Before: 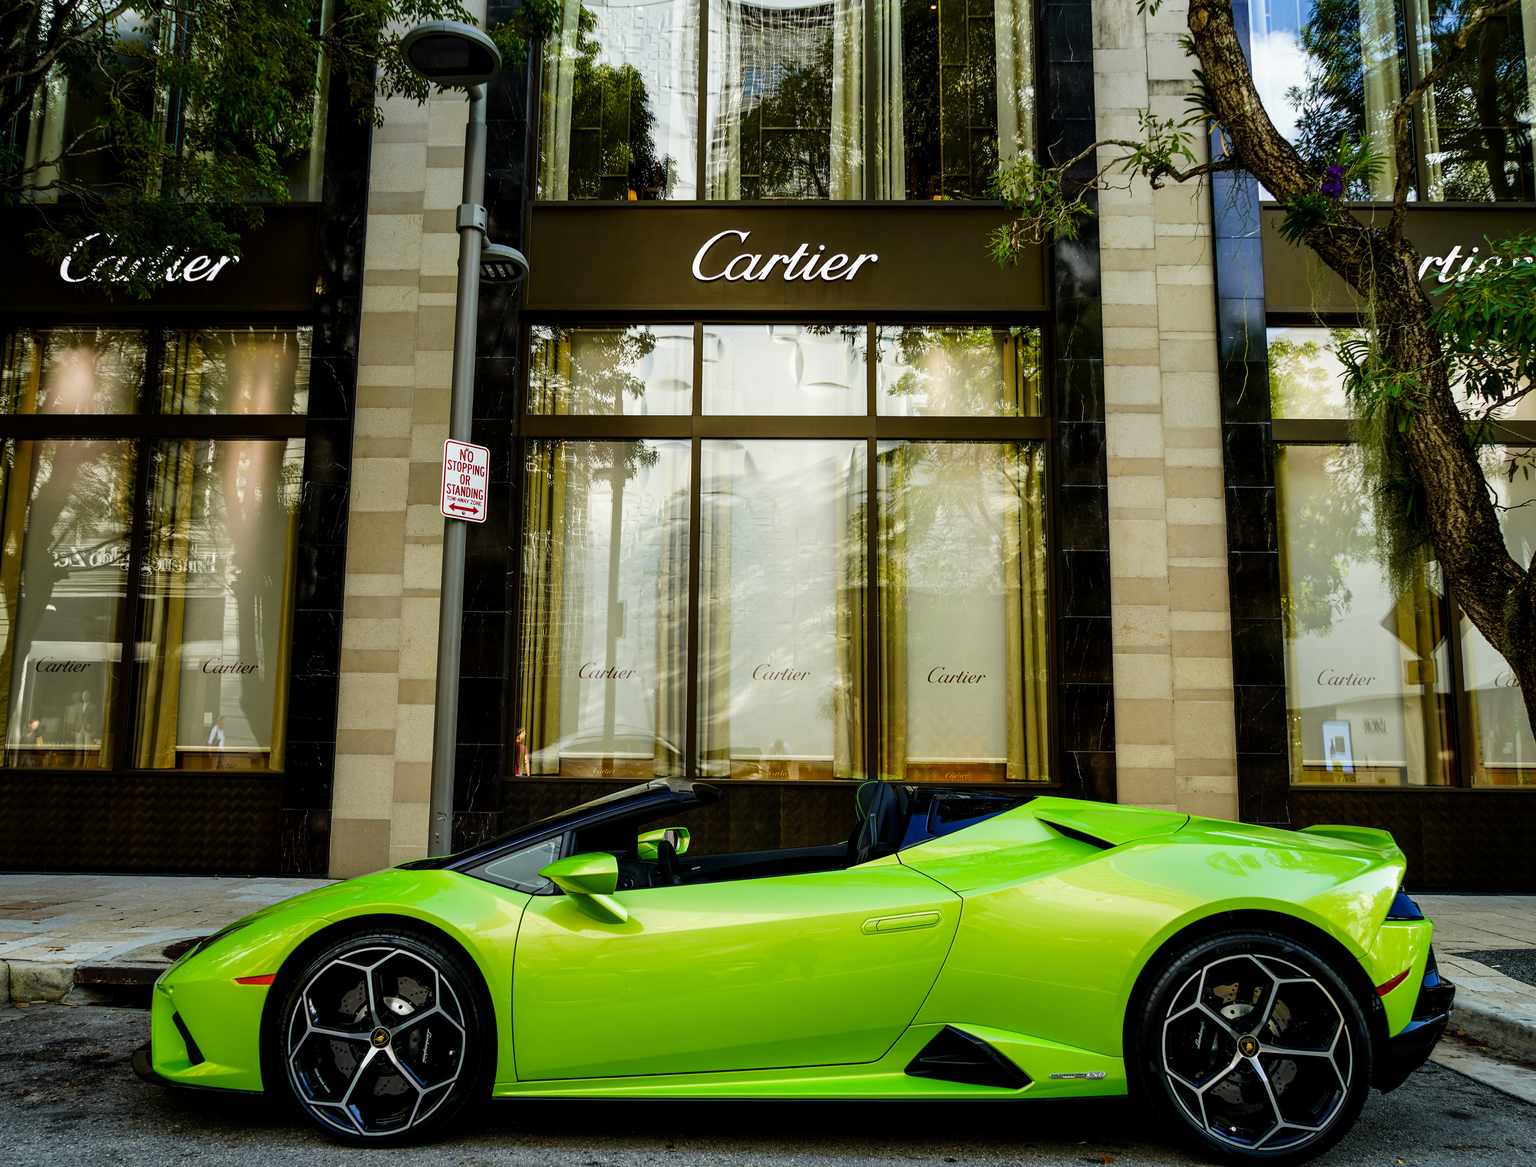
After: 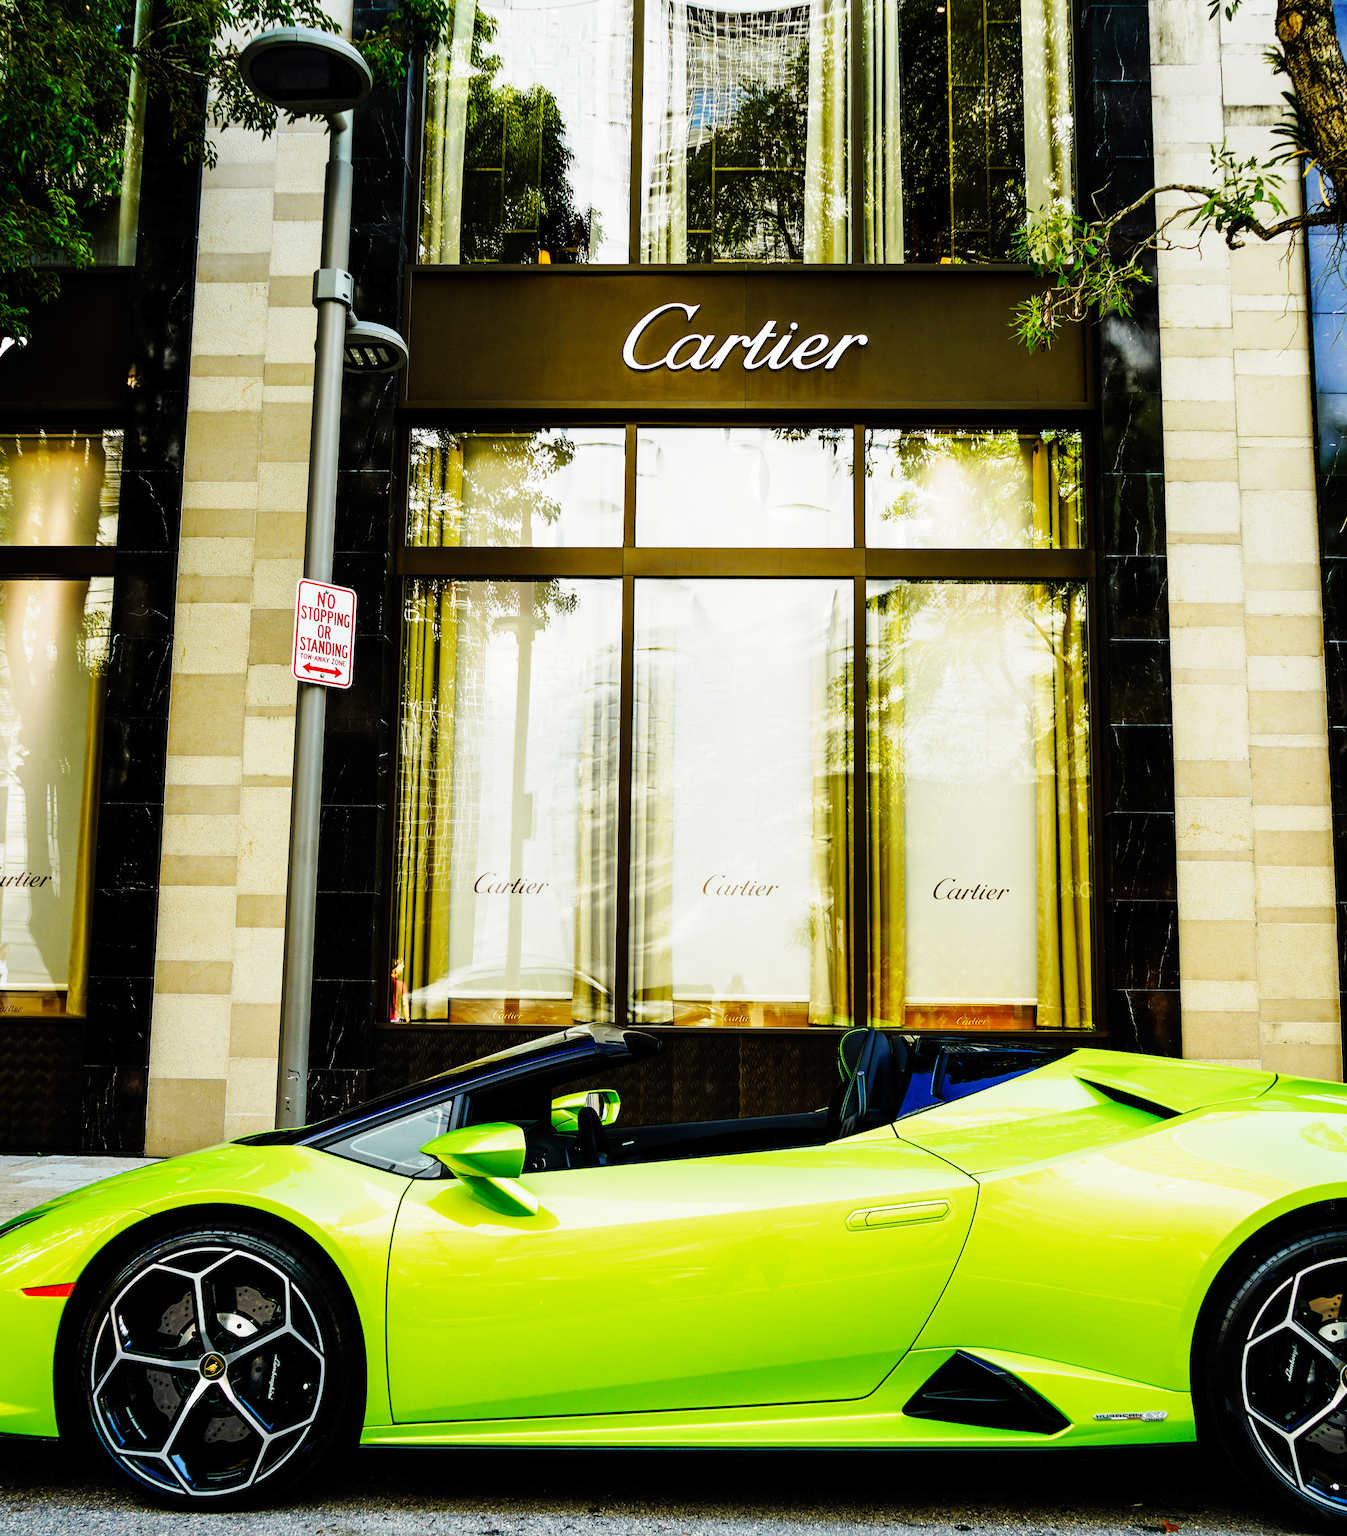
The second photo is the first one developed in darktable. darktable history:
crop and rotate: left 14.292%, right 19.041%
shadows and highlights: shadows 25, highlights -25
base curve: curves: ch0 [(0, 0) (0, 0.001) (0.001, 0.001) (0.004, 0.002) (0.007, 0.004) (0.015, 0.013) (0.033, 0.045) (0.052, 0.096) (0.075, 0.17) (0.099, 0.241) (0.163, 0.42) (0.219, 0.55) (0.259, 0.616) (0.327, 0.722) (0.365, 0.765) (0.522, 0.873) (0.547, 0.881) (0.689, 0.919) (0.826, 0.952) (1, 1)], preserve colors none
